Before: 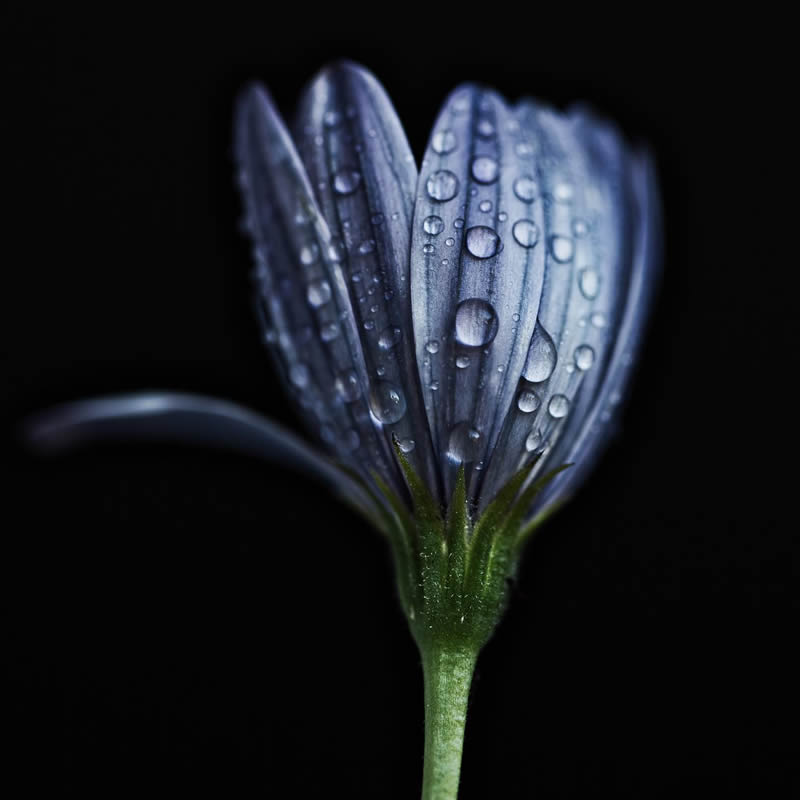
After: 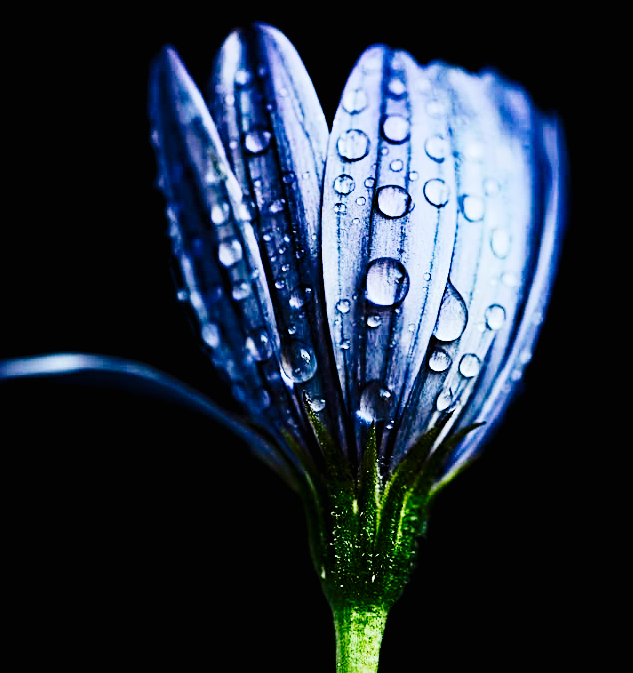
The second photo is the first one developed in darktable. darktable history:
crop: left 11.189%, top 5.24%, right 9.592%, bottom 10.62%
color zones: curves: ch0 [(0, 0.5) (0.143, 0.5) (0.286, 0.5) (0.429, 0.5) (0.571, 0.5) (0.714, 0.476) (0.857, 0.5) (1, 0.5)]; ch2 [(0, 0.5) (0.143, 0.5) (0.286, 0.5) (0.429, 0.5) (0.571, 0.5) (0.714, 0.487) (0.857, 0.5) (1, 0.5)]
tone equalizer: -8 EV -1.05 EV, -7 EV -1.05 EV, -6 EV -0.828 EV, -5 EV -0.57 EV, -3 EV 0.598 EV, -2 EV 0.859 EV, -1 EV 0.987 EV, +0 EV 1.06 EV
color balance rgb: global offset › luminance -0.512%, perceptual saturation grading › global saturation 25.14%, global vibrance 20%
sharpen: radius 2.53, amount 0.626
contrast brightness saturation: contrast 0.228, brightness 0.108, saturation 0.291
shadows and highlights: shadows 4.28, highlights -17.33, soften with gaussian
tone curve: curves: ch0 [(0, 0.006) (0.184, 0.117) (0.405, 0.46) (0.456, 0.528) (0.634, 0.728) (0.877, 0.89) (0.984, 0.935)]; ch1 [(0, 0) (0.443, 0.43) (0.492, 0.489) (0.566, 0.579) (0.595, 0.625) (0.608, 0.667) (0.65, 0.729) (1, 1)]; ch2 [(0, 0) (0.33, 0.301) (0.421, 0.443) (0.447, 0.489) (0.495, 0.505) (0.537, 0.583) (0.586, 0.591) (0.663, 0.686) (1, 1)], preserve colors none
